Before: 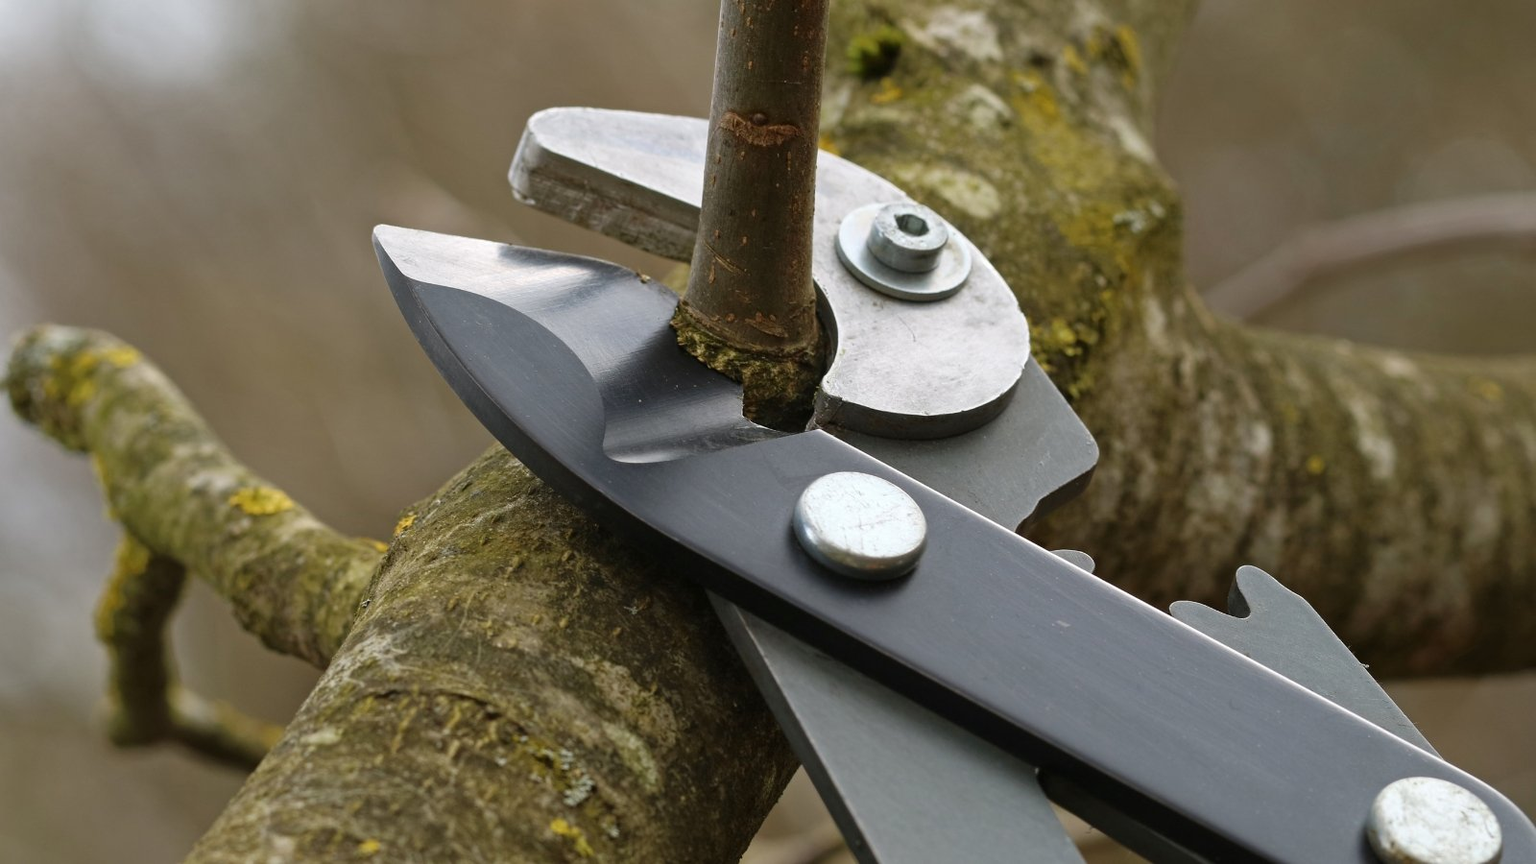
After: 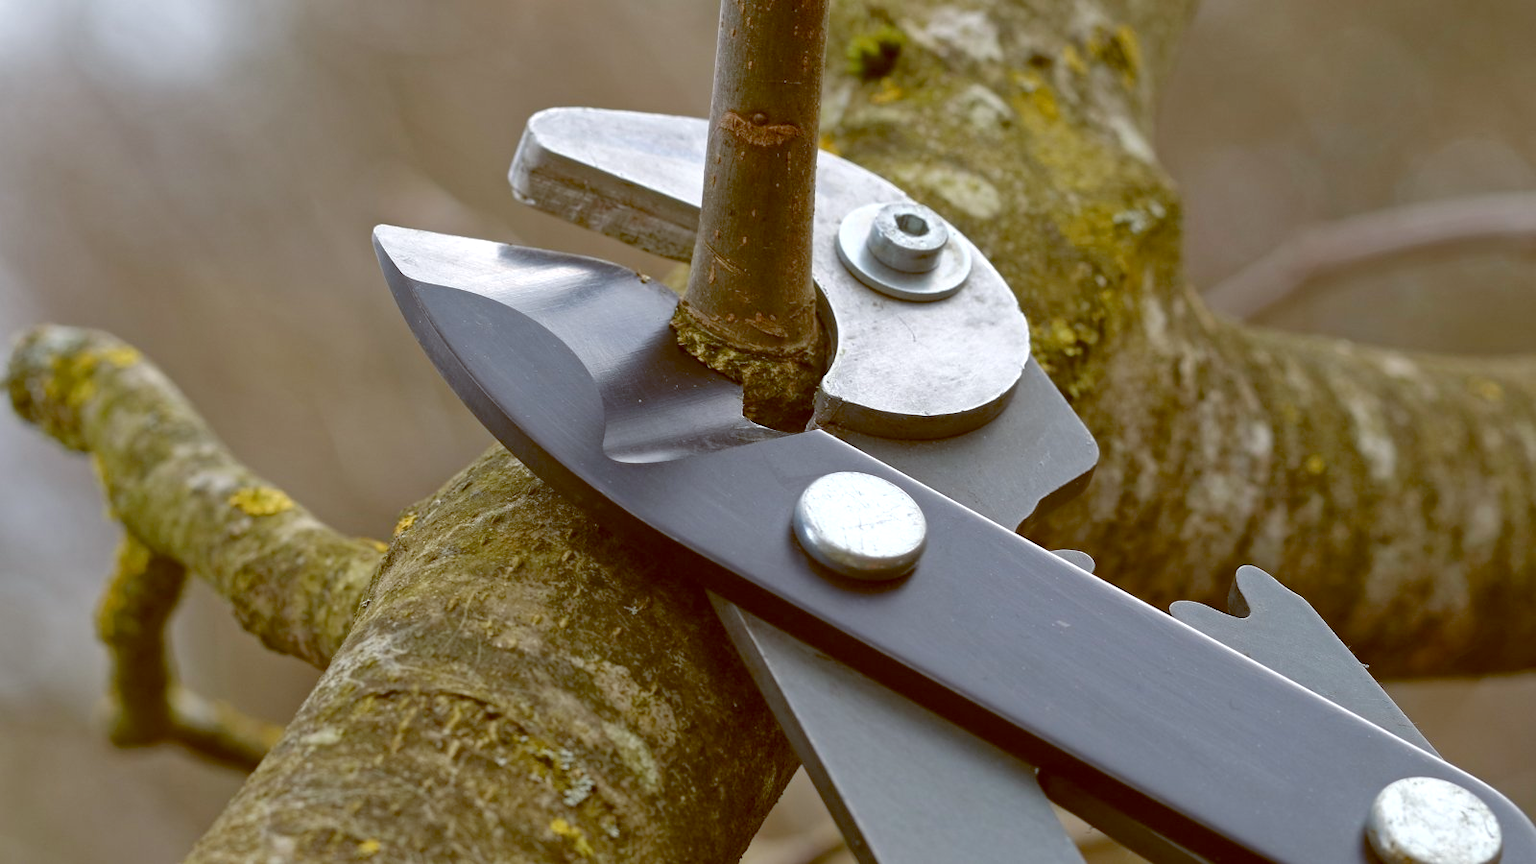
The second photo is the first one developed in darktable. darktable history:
exposure: black level correction 0, exposure 0.5 EV, compensate highlight preservation false
tone equalizer: -8 EV 0.25 EV, -7 EV 0.417 EV, -6 EV 0.417 EV, -5 EV 0.25 EV, -3 EV -0.25 EV, -2 EV -0.417 EV, -1 EV -0.417 EV, +0 EV -0.25 EV, edges refinement/feathering 500, mask exposure compensation -1.57 EV, preserve details guided filter
color balance: lift [1, 1.015, 1.004, 0.985], gamma [1, 0.958, 0.971, 1.042], gain [1, 0.956, 0.977, 1.044]
